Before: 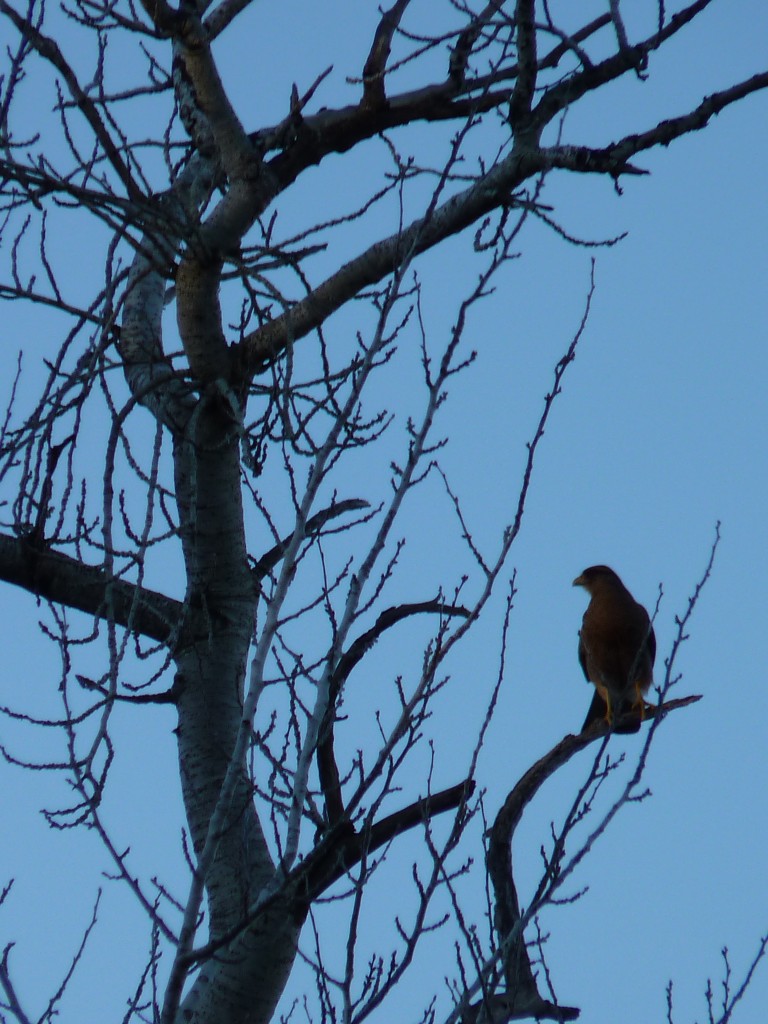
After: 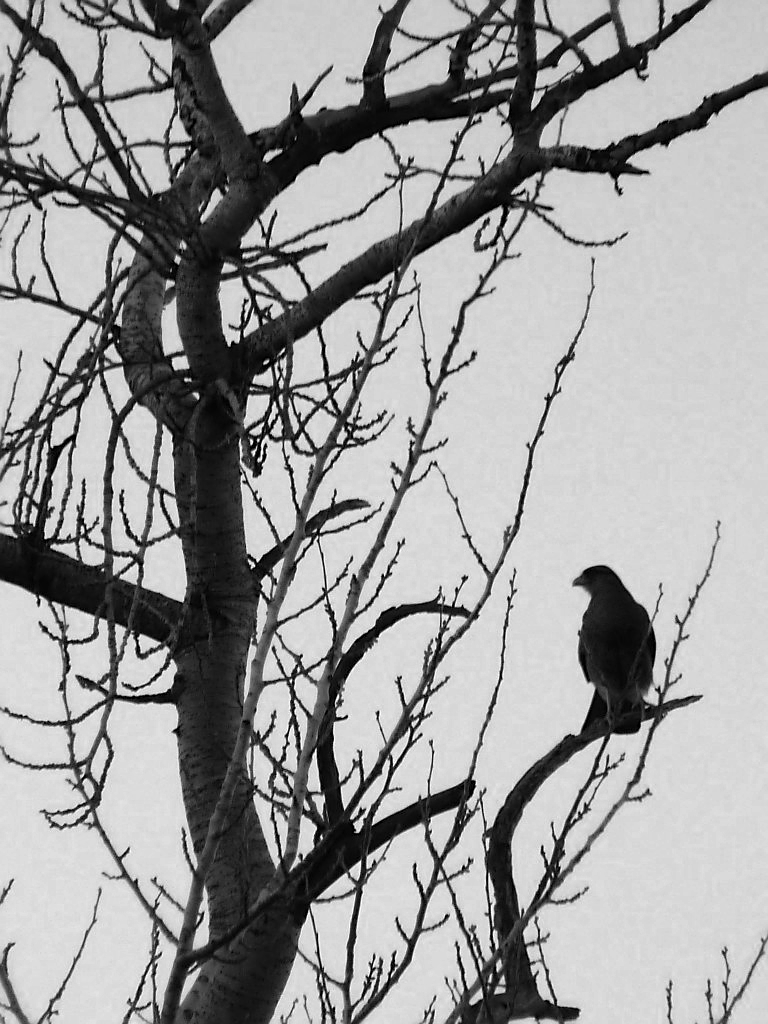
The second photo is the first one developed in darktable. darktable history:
sharpen: on, module defaults
color zones: curves: ch0 [(0, 0.613) (0.01, 0.613) (0.245, 0.448) (0.498, 0.529) (0.642, 0.665) (0.879, 0.777) (0.99, 0.613)]; ch1 [(0, 0) (0.143, 0) (0.286, 0) (0.429, 0) (0.571, 0) (0.714, 0) (0.857, 0)]
exposure: exposure 0.202 EV, compensate exposure bias true, compensate highlight preservation false
